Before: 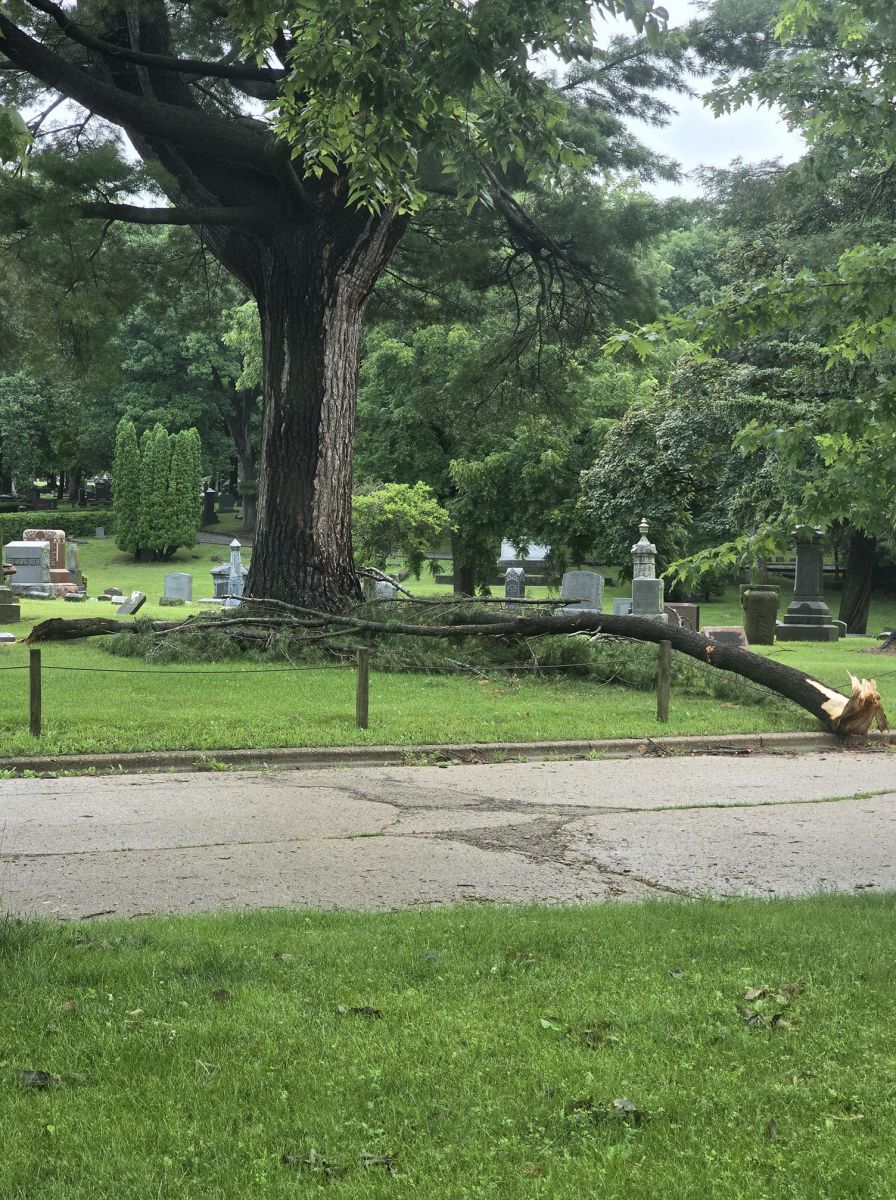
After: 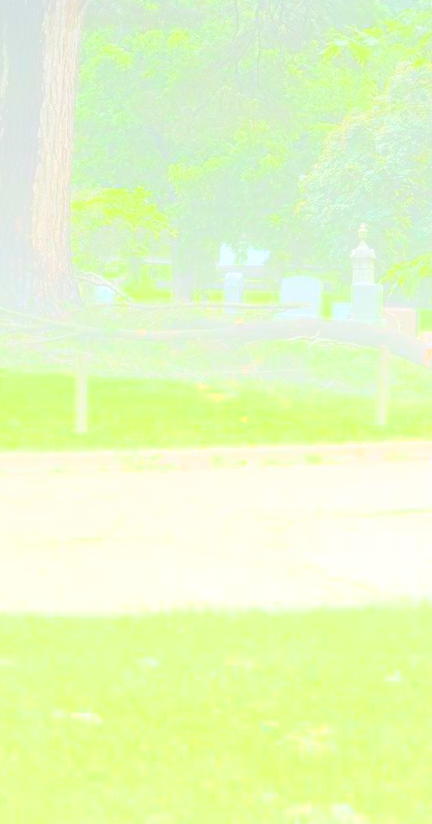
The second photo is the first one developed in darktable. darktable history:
color balance rgb: perceptual saturation grading › global saturation 25%, perceptual brilliance grading › mid-tones 10%, perceptual brilliance grading › shadows 15%, global vibrance 20%
crop: left 31.379%, top 24.658%, right 20.326%, bottom 6.628%
bloom: size 85%, threshold 5%, strength 85%
